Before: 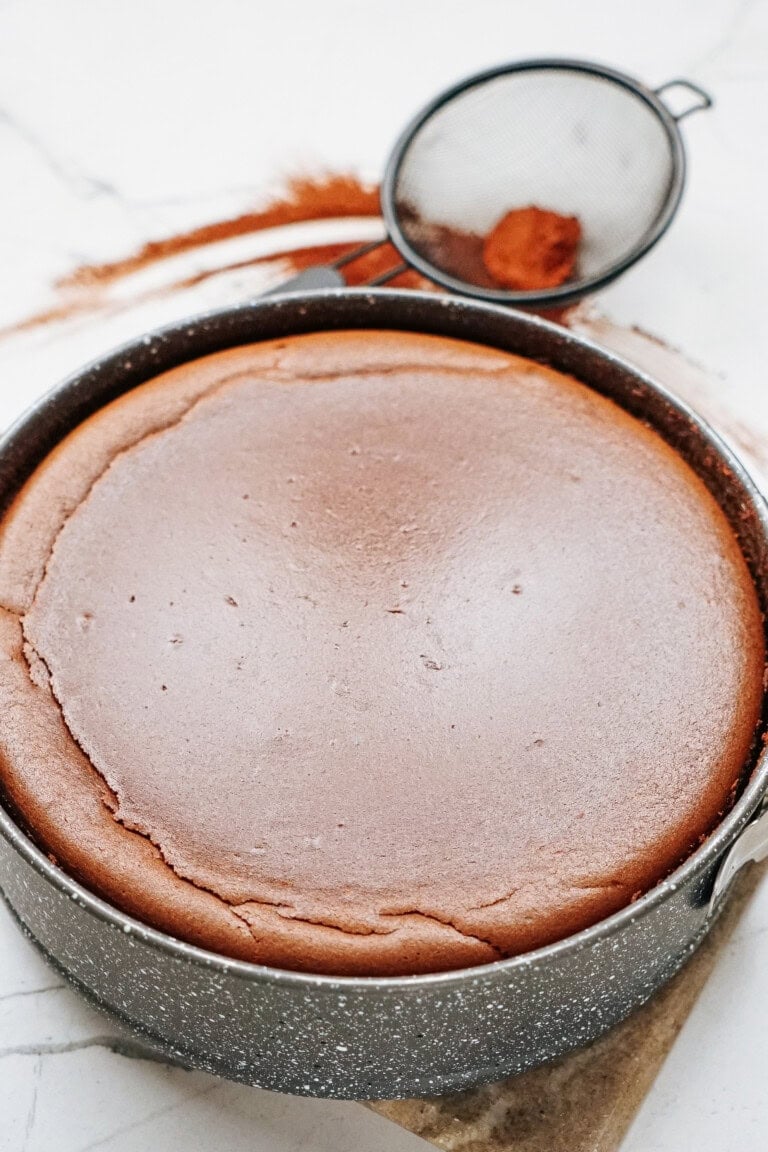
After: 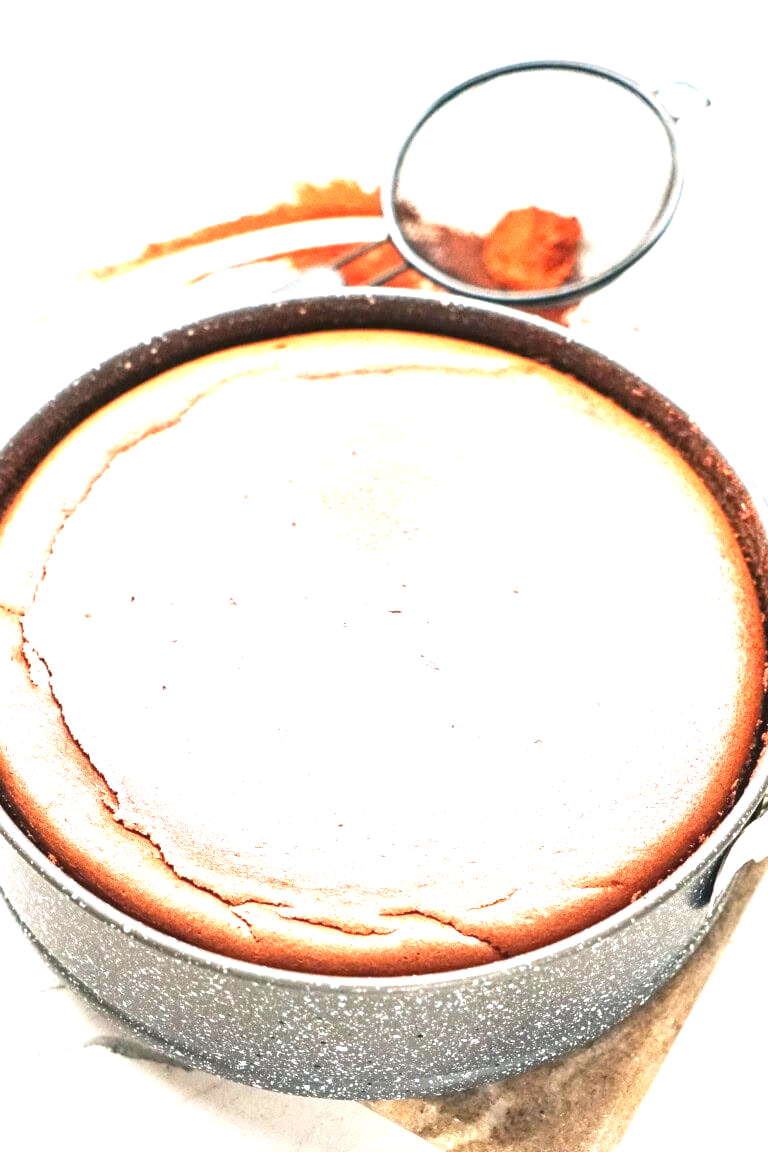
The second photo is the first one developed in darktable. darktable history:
exposure: exposure 2.019 EV, compensate highlight preservation false
contrast brightness saturation: contrast -0.096, saturation -0.089
